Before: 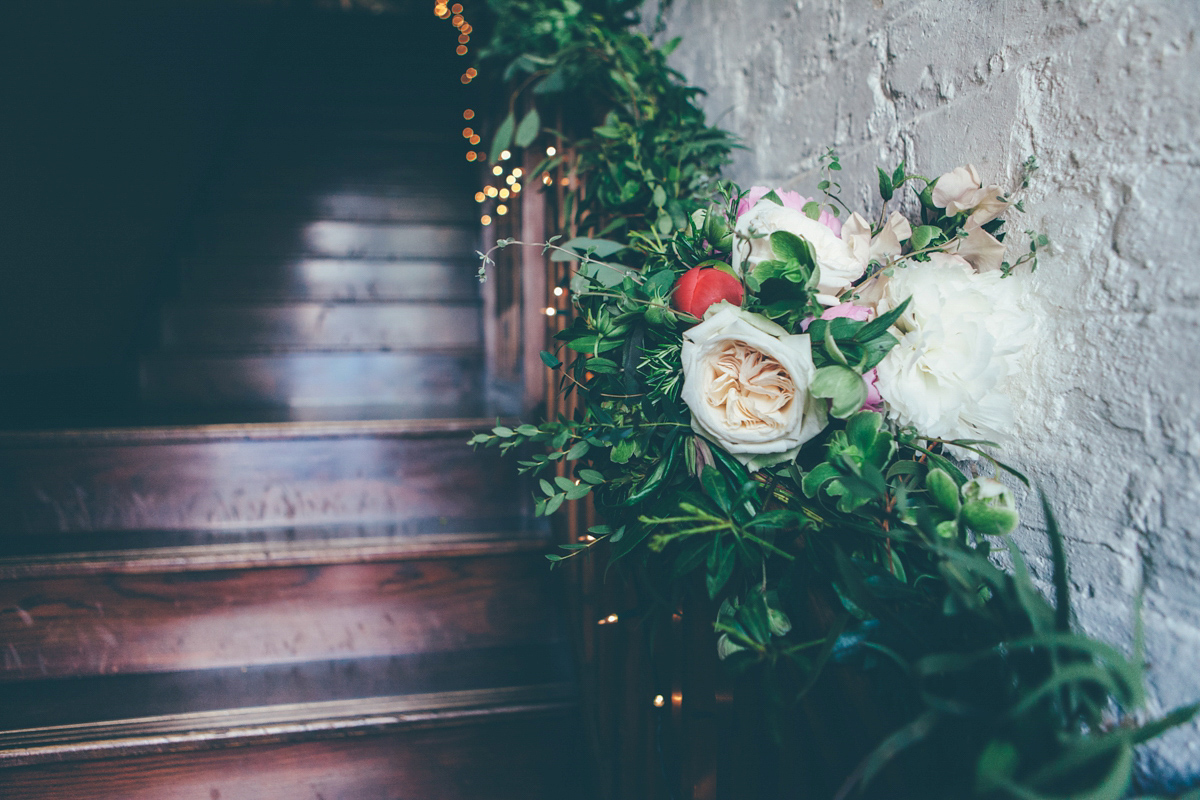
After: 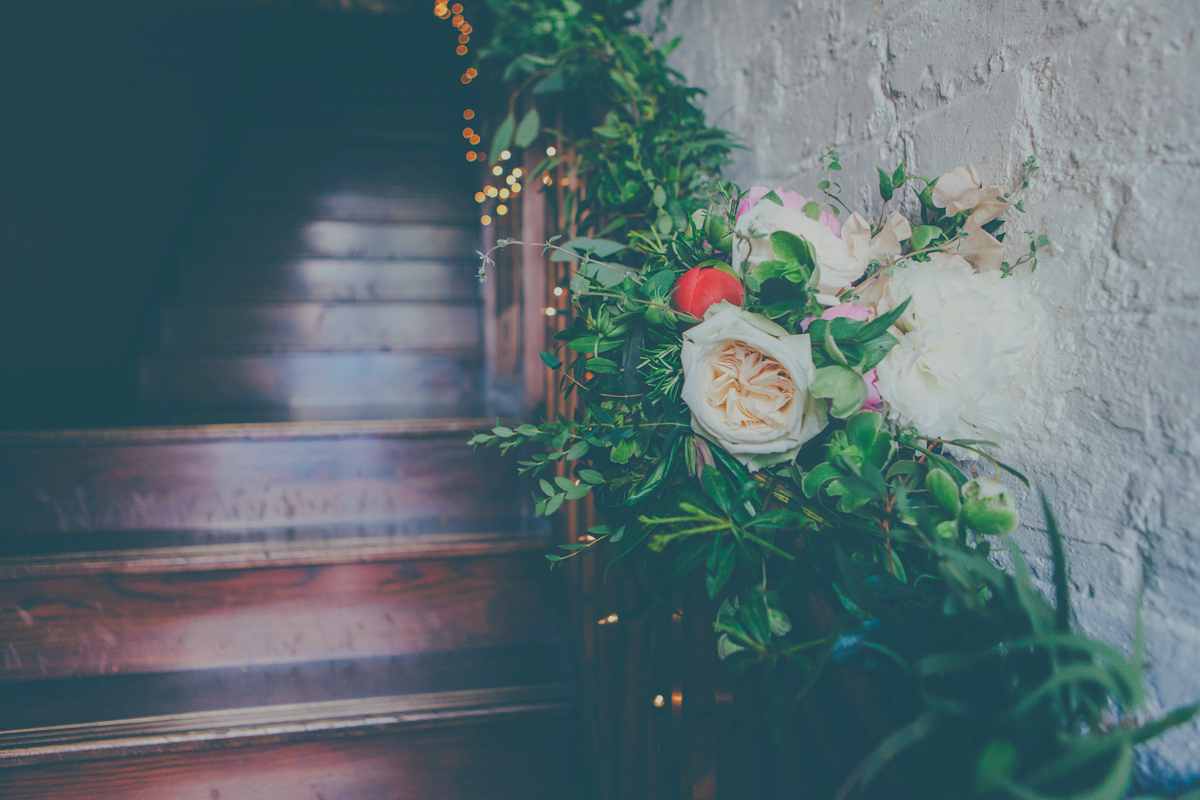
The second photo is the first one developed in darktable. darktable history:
color balance rgb: contrast -30%
bloom: size 38%, threshold 95%, strength 30%
